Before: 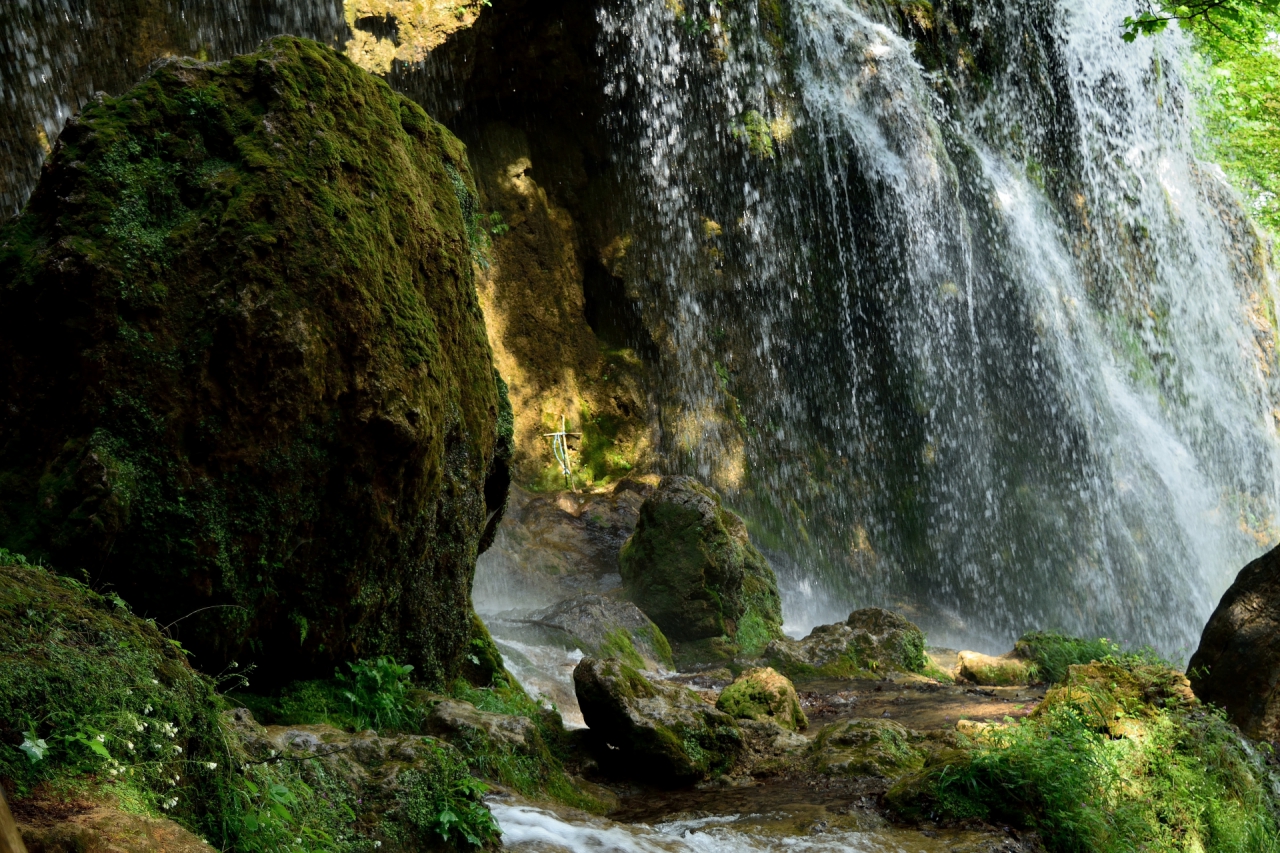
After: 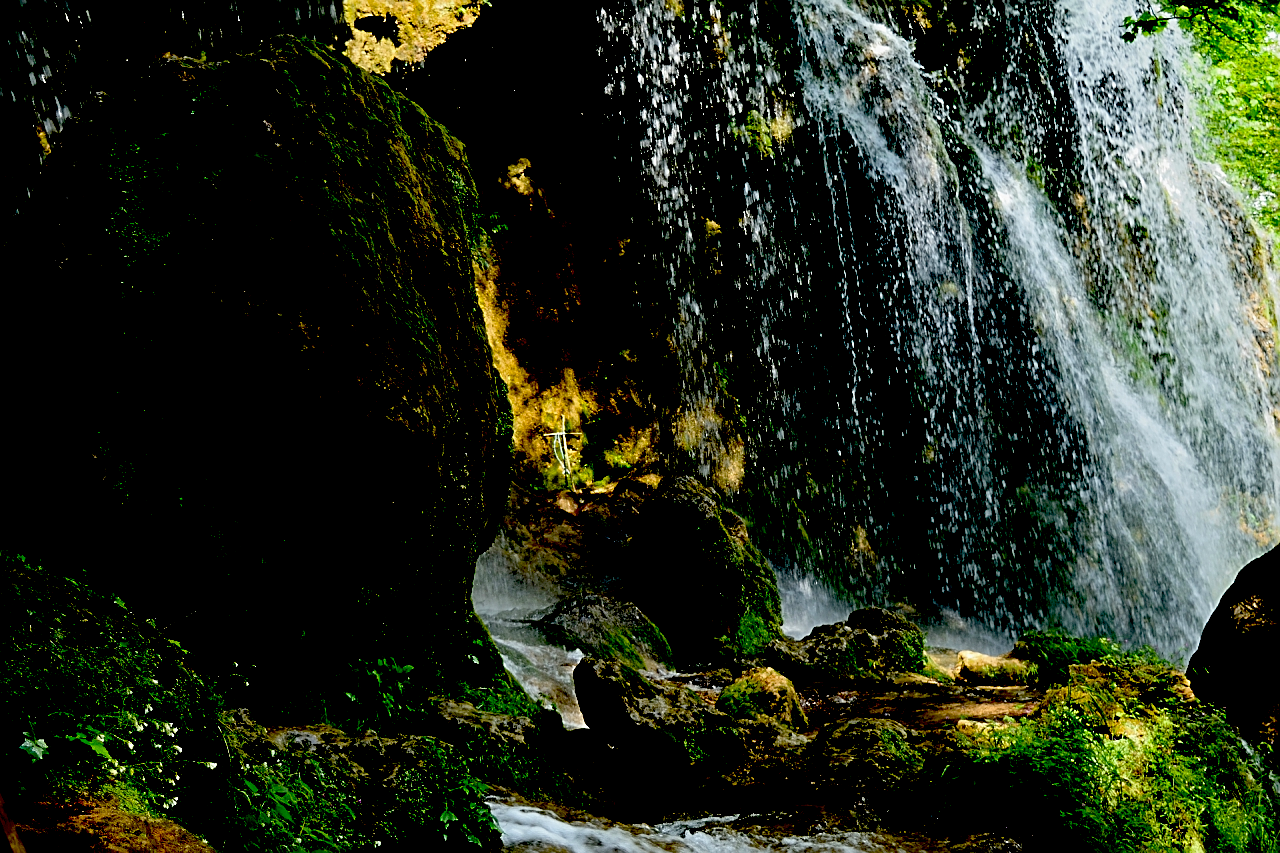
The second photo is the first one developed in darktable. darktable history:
exposure: black level correction 0.1, exposure -0.092 EV, compensate highlight preservation false
sharpen: on, module defaults
